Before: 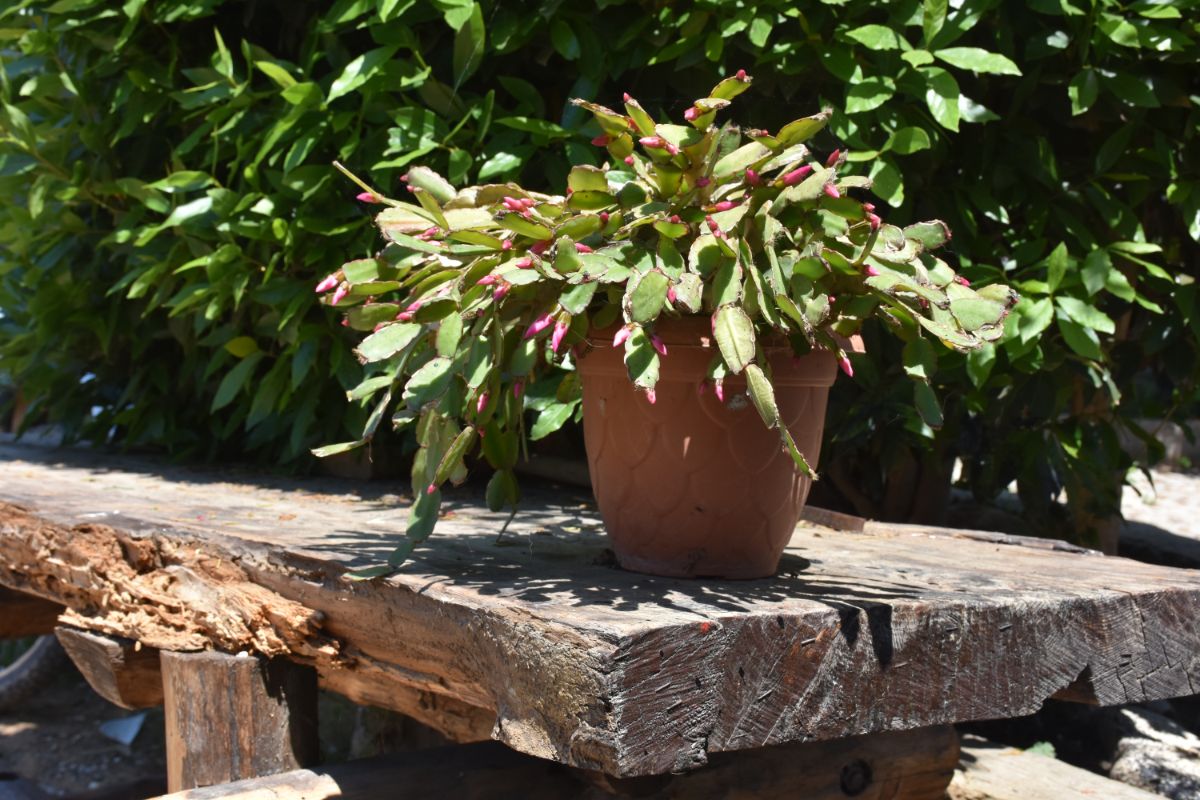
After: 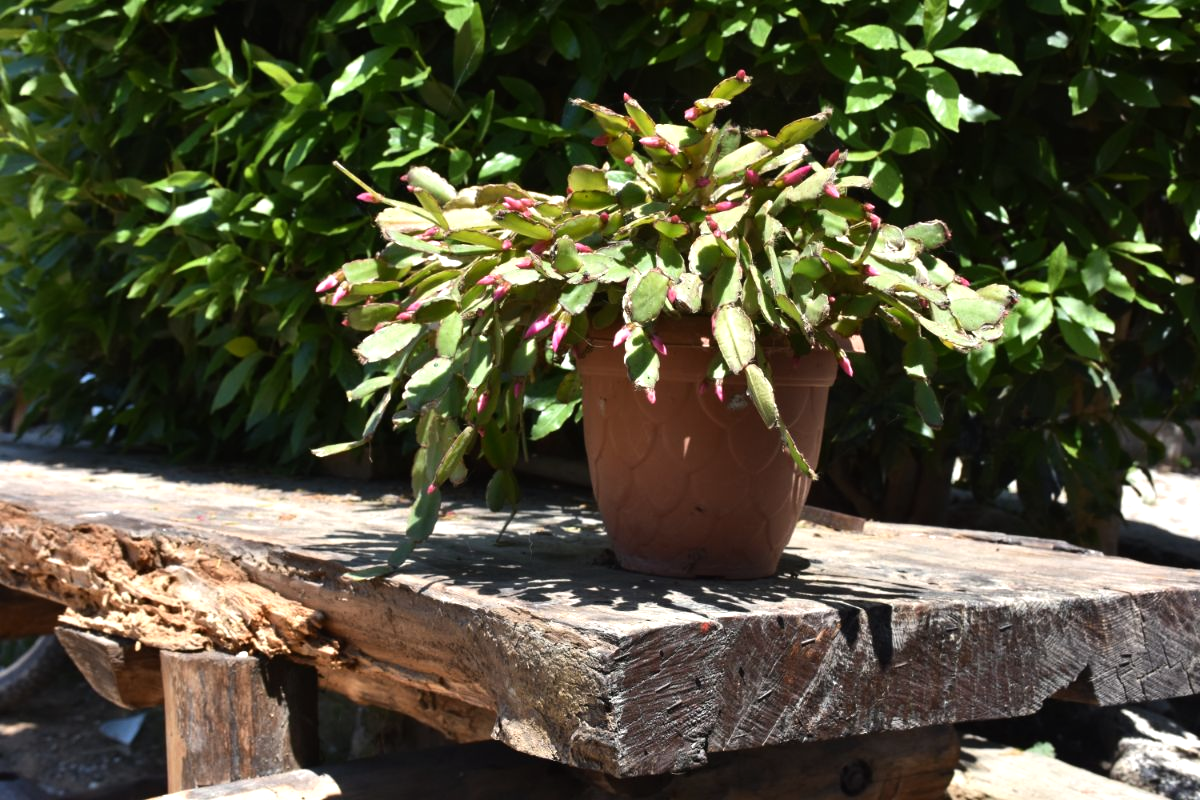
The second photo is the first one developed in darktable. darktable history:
tone equalizer: -8 EV -0.453 EV, -7 EV -0.416 EV, -6 EV -0.322 EV, -5 EV -0.193 EV, -3 EV 0.19 EV, -2 EV 0.312 EV, -1 EV 0.382 EV, +0 EV 0.415 EV, edges refinement/feathering 500, mask exposure compensation -1.57 EV, preserve details no
